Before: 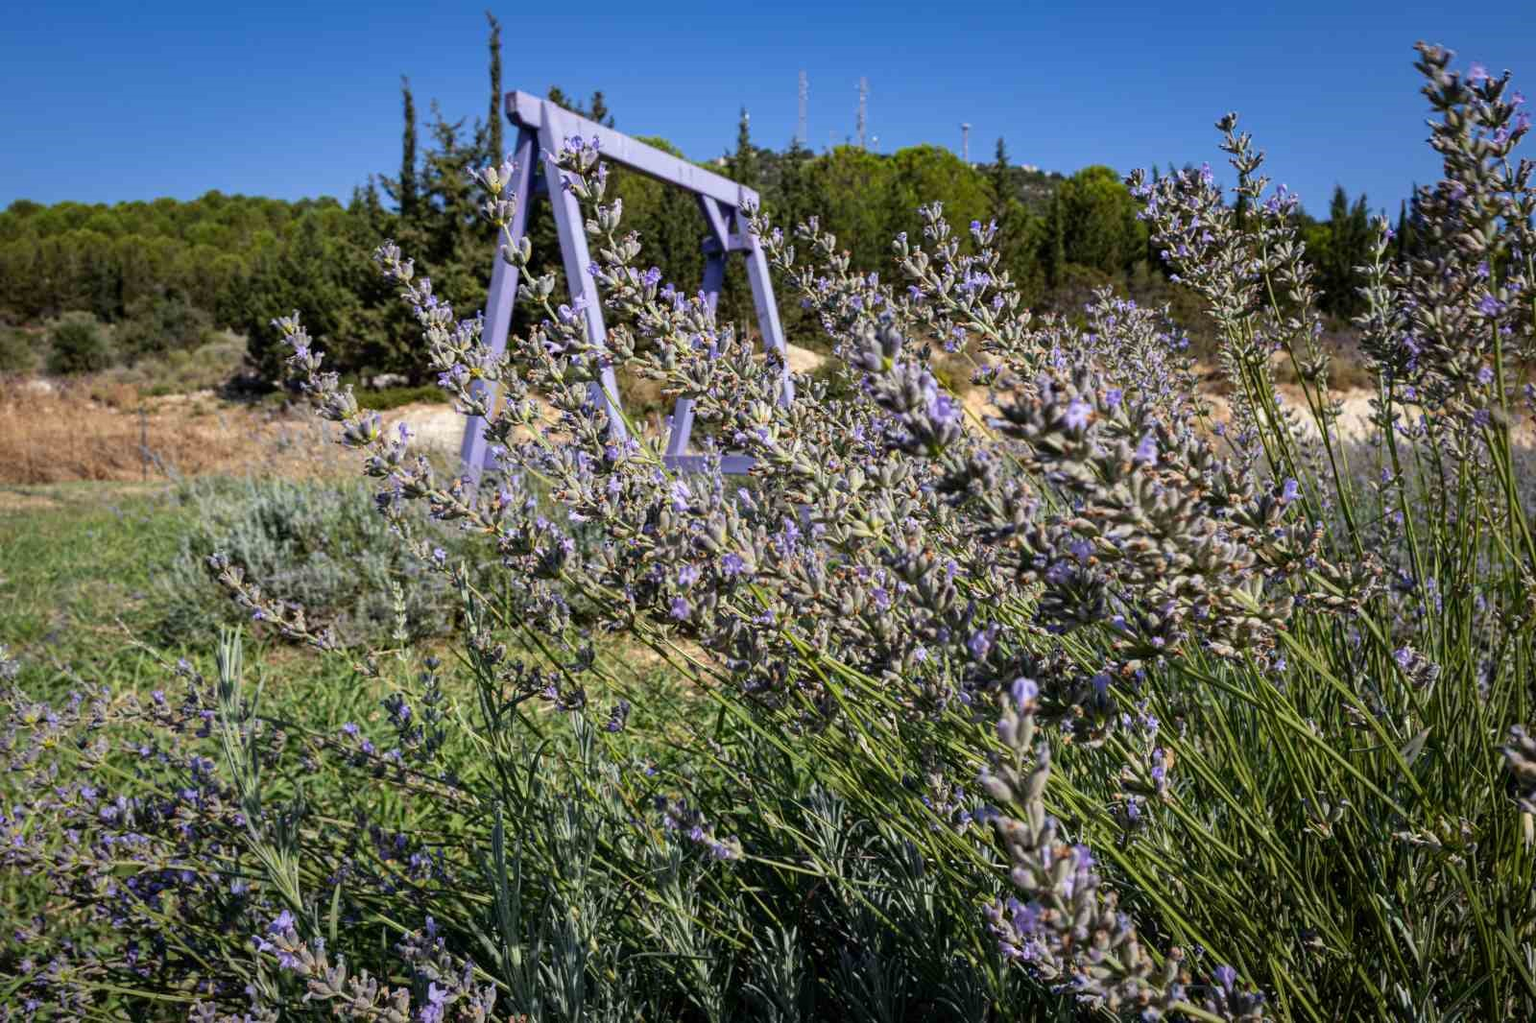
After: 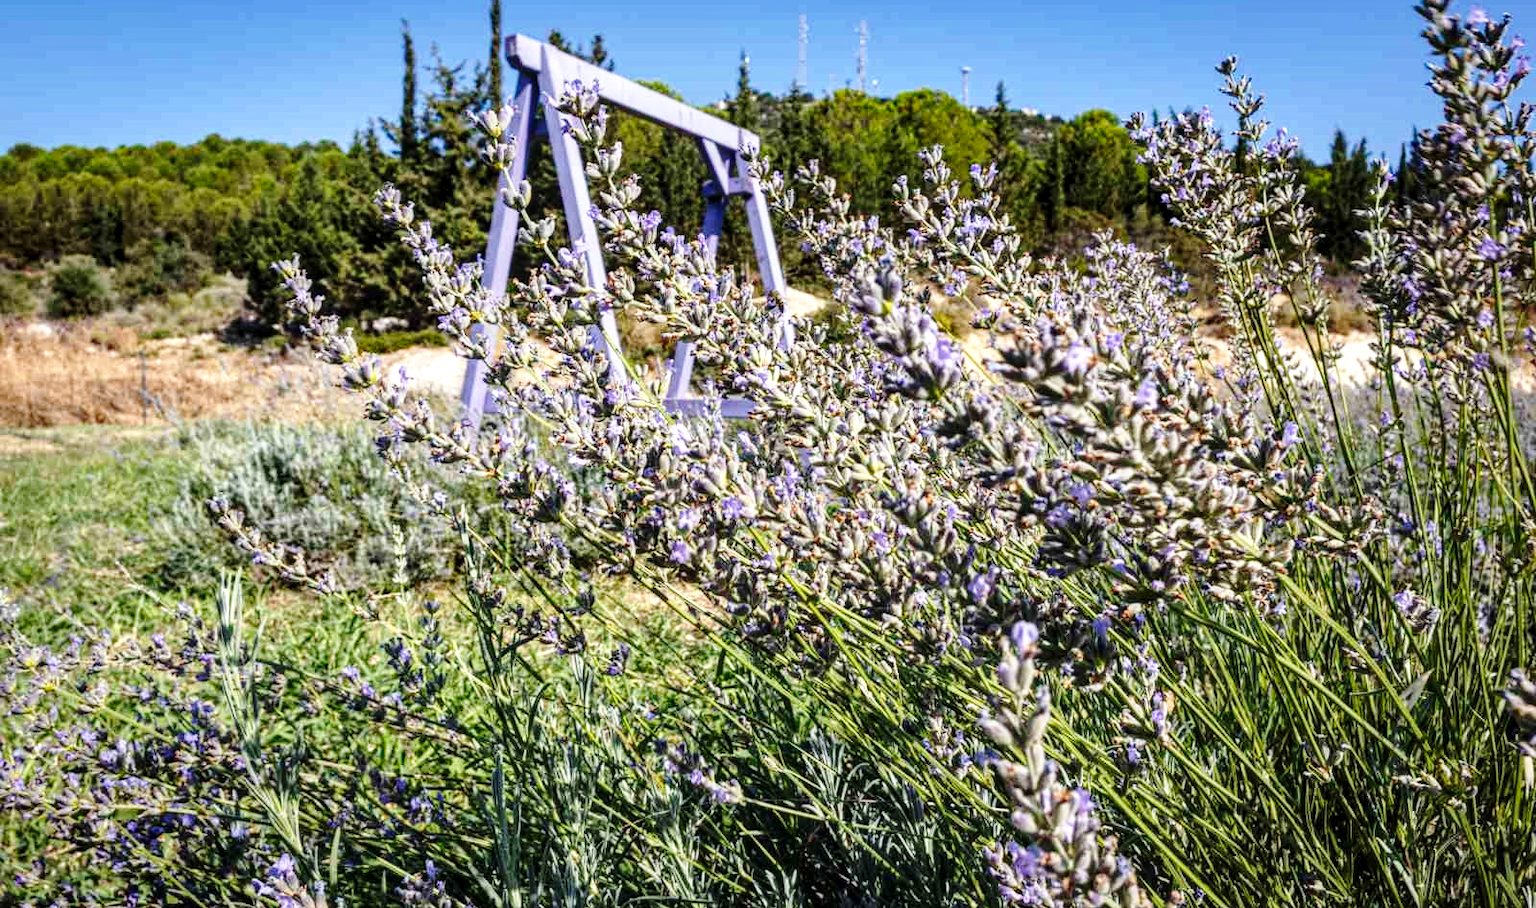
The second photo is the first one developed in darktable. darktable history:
local contrast: on, module defaults
shadows and highlights: radius 171.16, shadows 27, white point adjustment 3.13, highlights -67.95, soften with gaussian
base curve: curves: ch0 [(0, 0) (0.028, 0.03) (0.121, 0.232) (0.46, 0.748) (0.859, 0.968) (1, 1)], preserve colors none
crop and rotate: top 5.609%, bottom 5.609%
